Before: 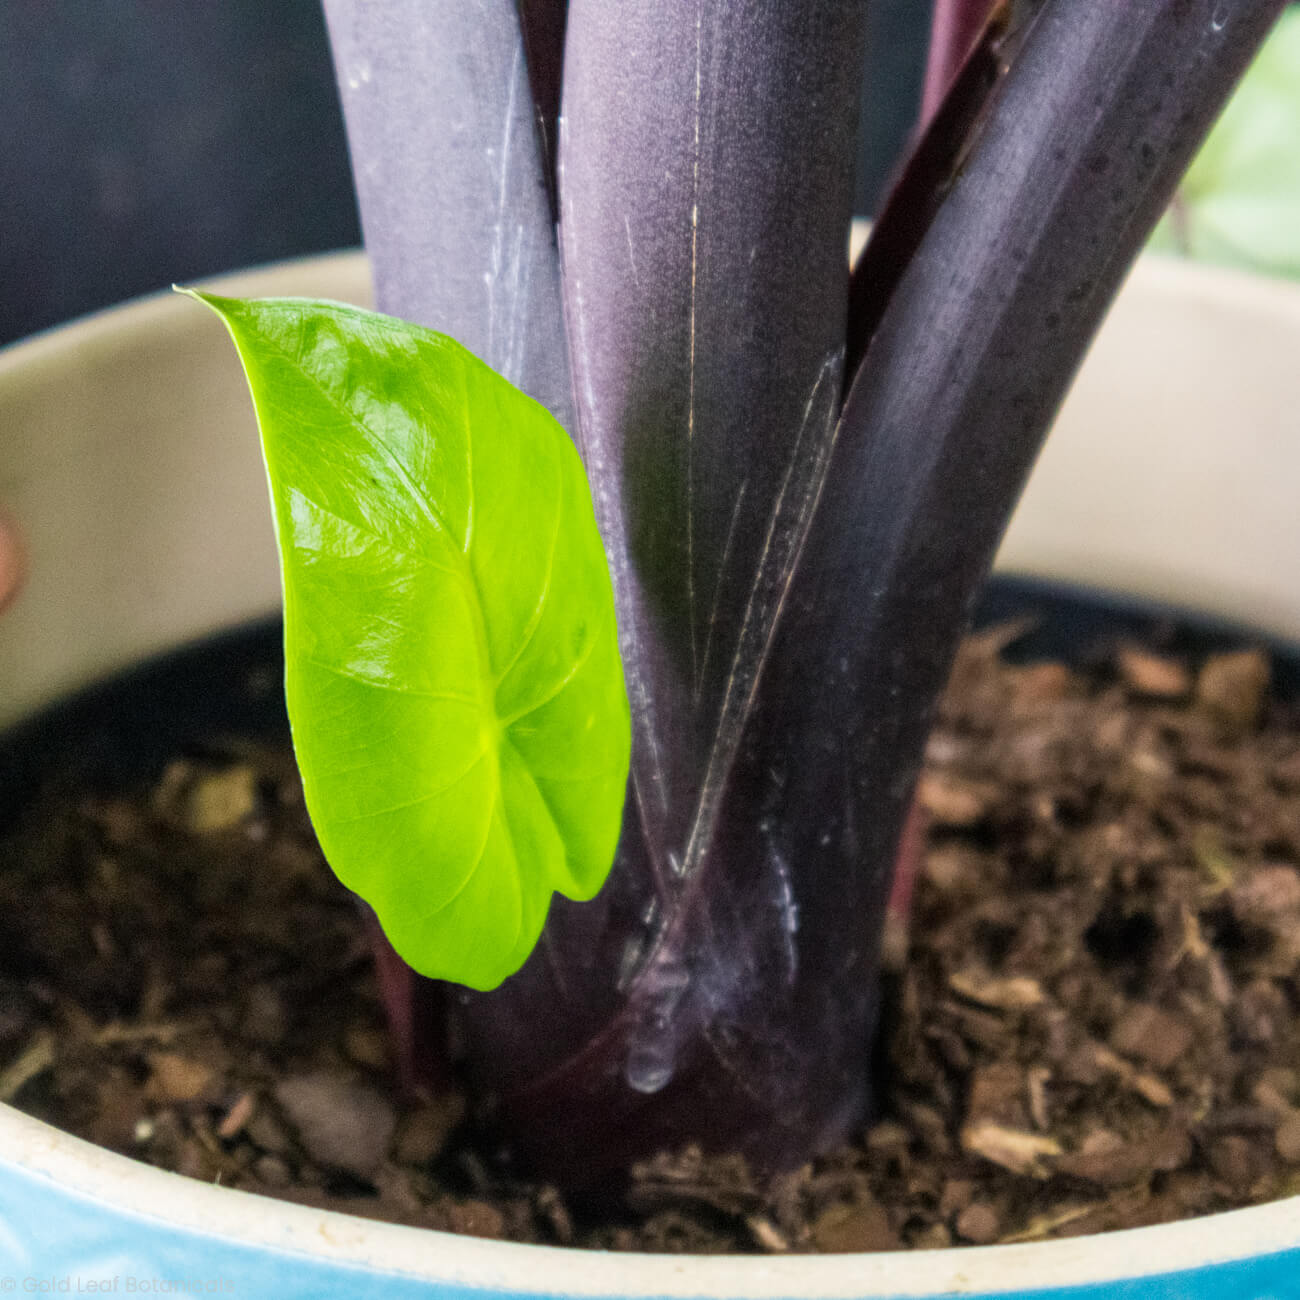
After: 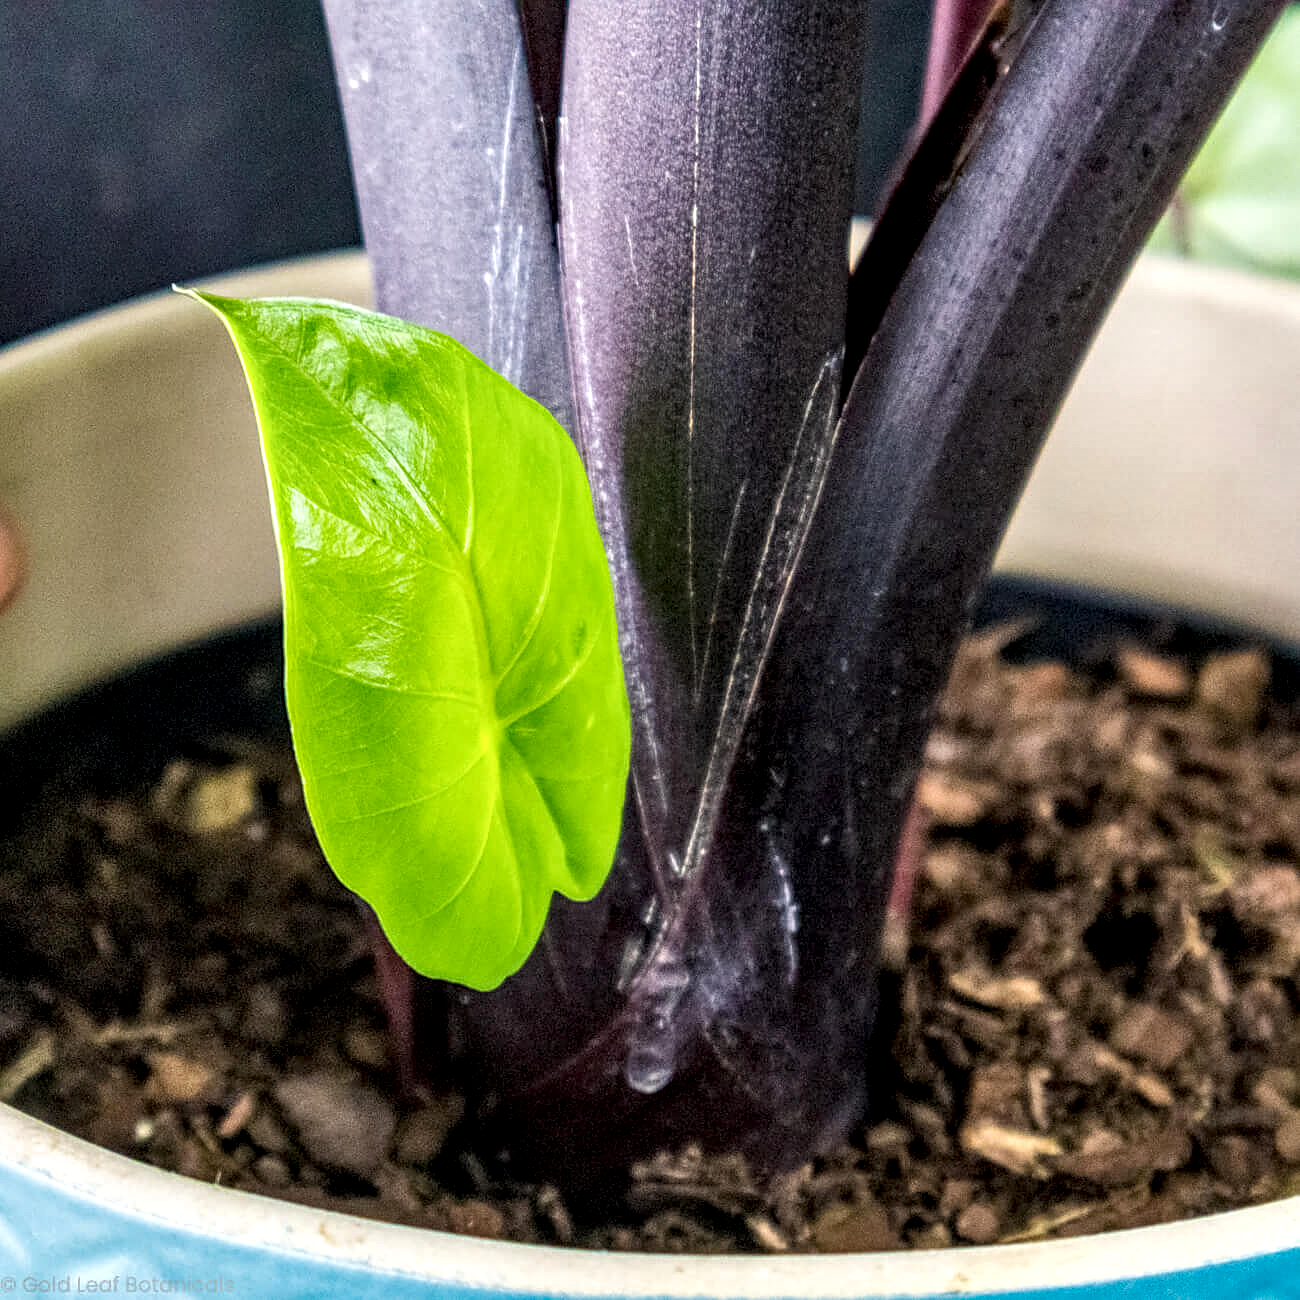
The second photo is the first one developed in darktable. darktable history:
rotate and perspective: automatic cropping original format, crop left 0, crop top 0
sharpen: on, module defaults
haze removal: compatibility mode true, adaptive false
shadows and highlights: shadows 32, highlights -32, soften with gaussian
local contrast: highlights 60%, shadows 60%, detail 160%
